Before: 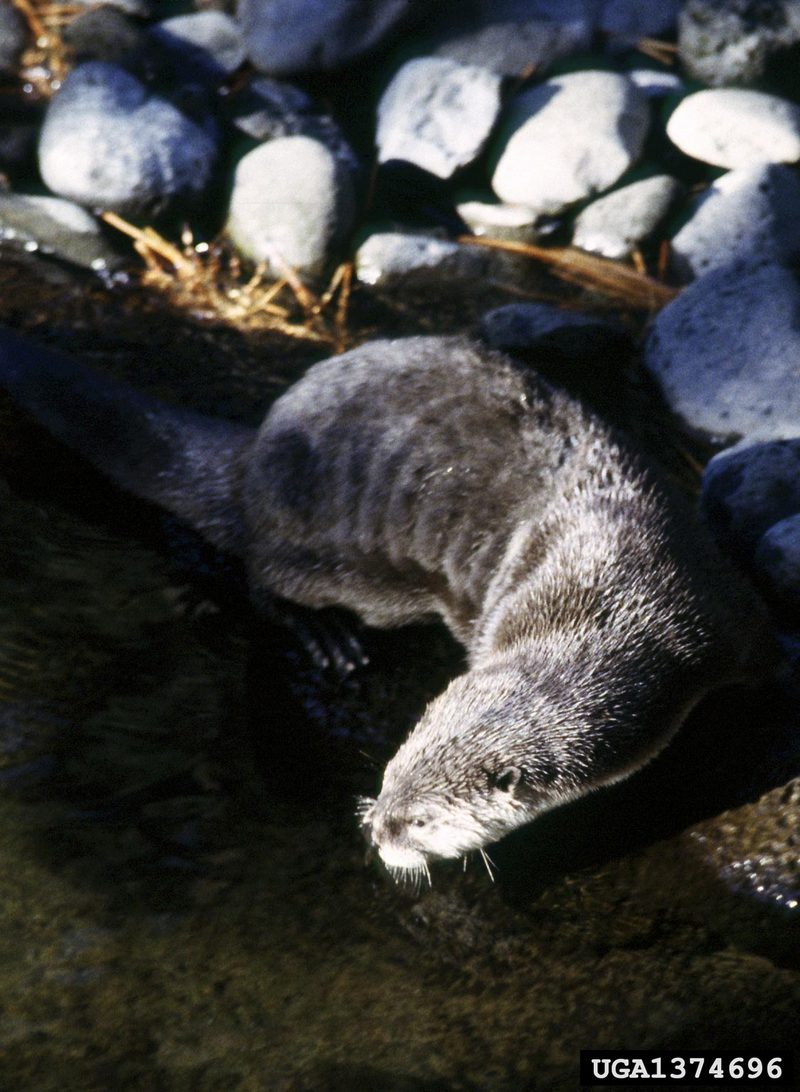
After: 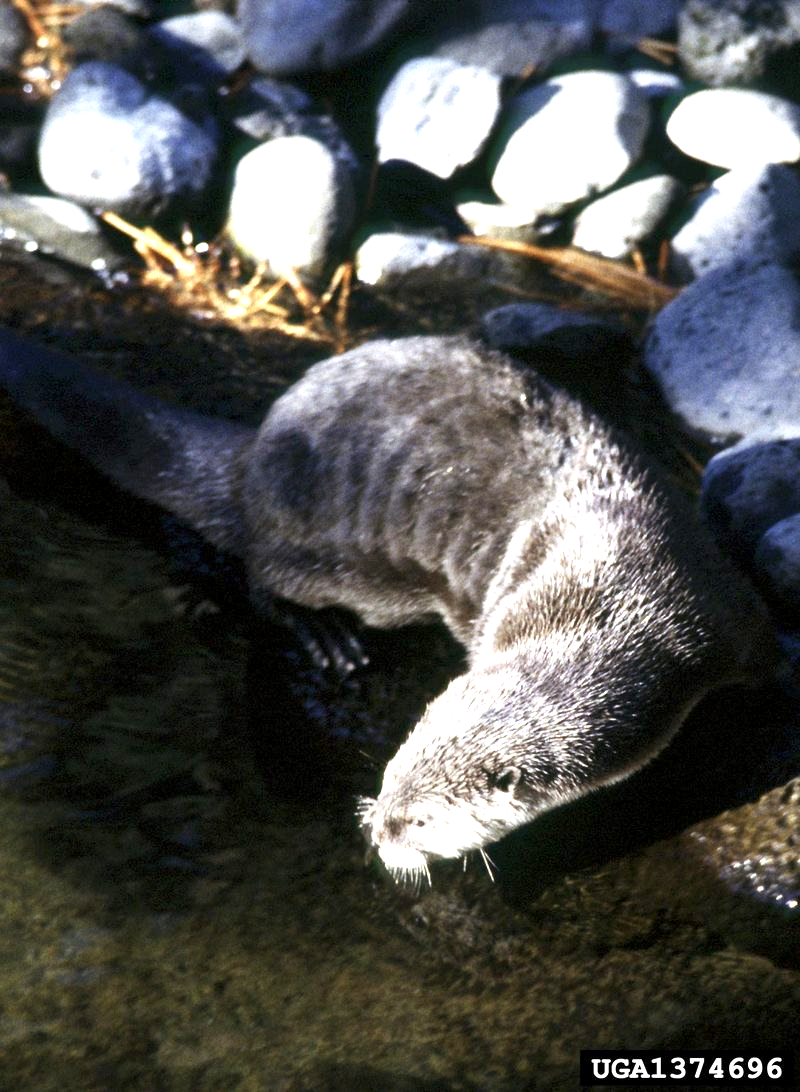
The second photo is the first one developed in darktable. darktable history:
exposure: black level correction 0.001, exposure 0.956 EV, compensate highlight preservation false
contrast brightness saturation: saturation -0.036
